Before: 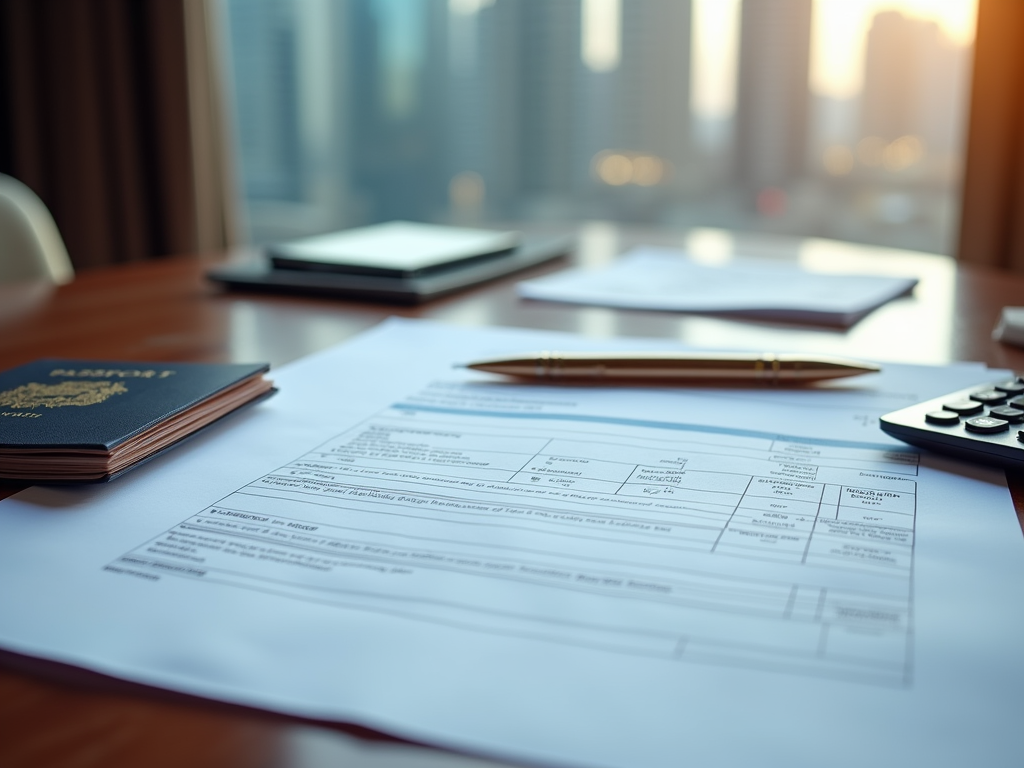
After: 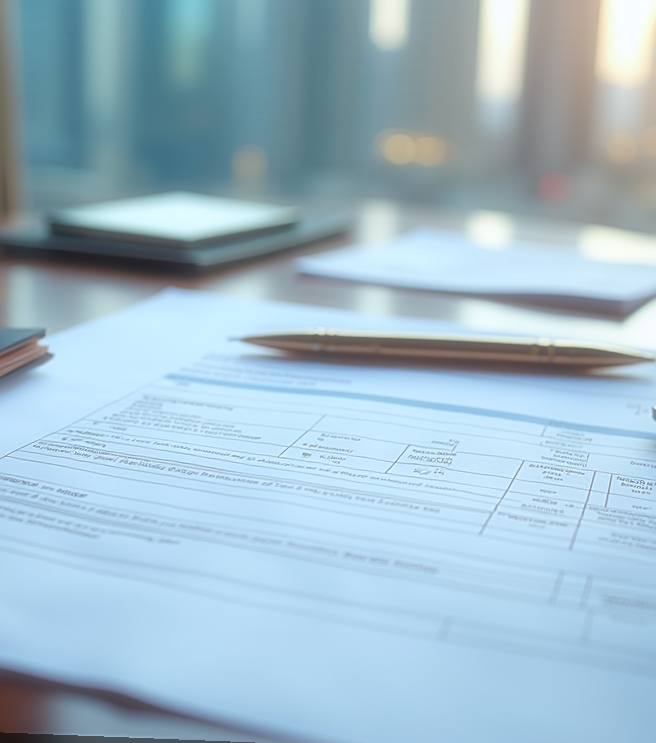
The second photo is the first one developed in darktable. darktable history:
sharpen: on, module defaults
color balance rgb: perceptual saturation grading › global saturation 30%, global vibrance 20%
rotate and perspective: rotation 2.27°, automatic cropping off
crop and rotate: left 22.918%, top 5.629%, right 14.711%, bottom 2.247%
soften: size 60.24%, saturation 65.46%, brightness 0.506 EV, mix 25.7%
white balance: red 0.983, blue 1.036
